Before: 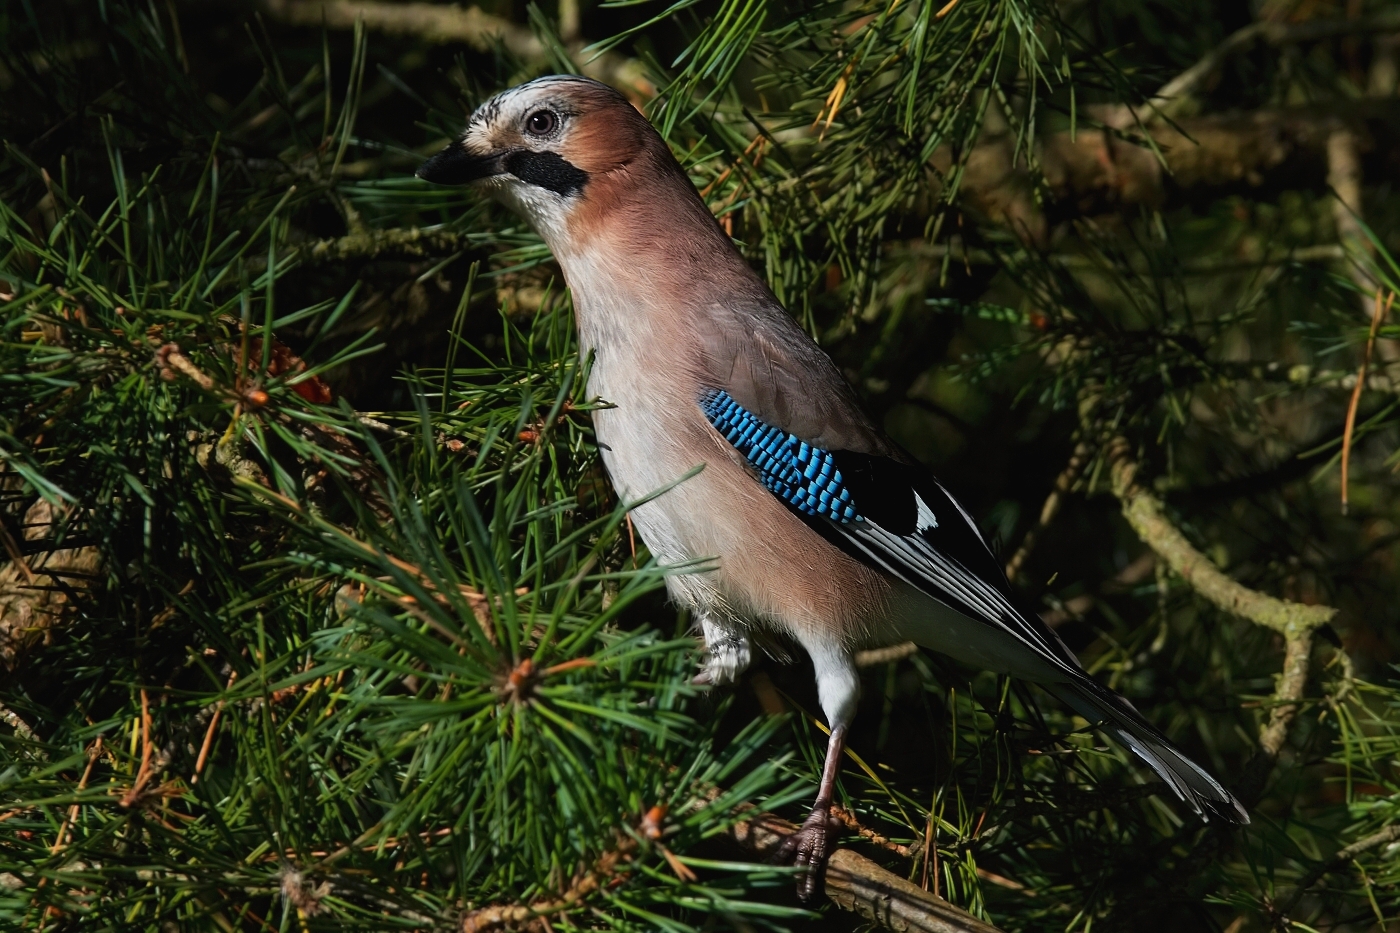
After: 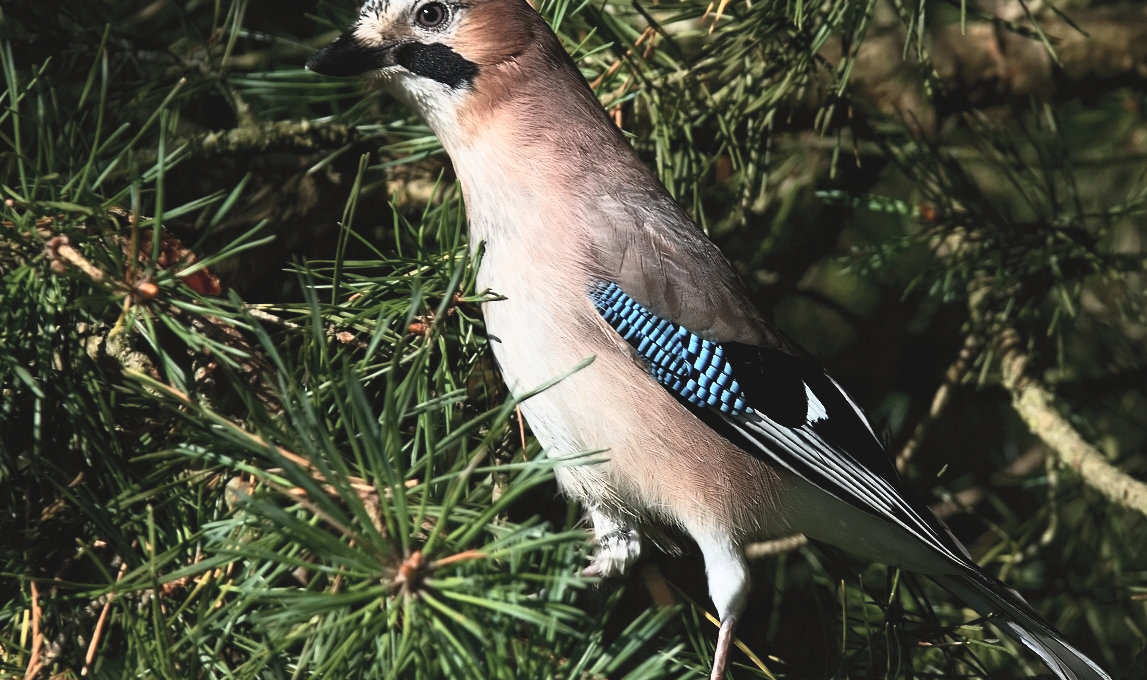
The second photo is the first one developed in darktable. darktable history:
crop: left 7.86%, top 11.616%, right 10.158%, bottom 15.467%
contrast brightness saturation: contrast 0.417, brightness 0.558, saturation -0.192
